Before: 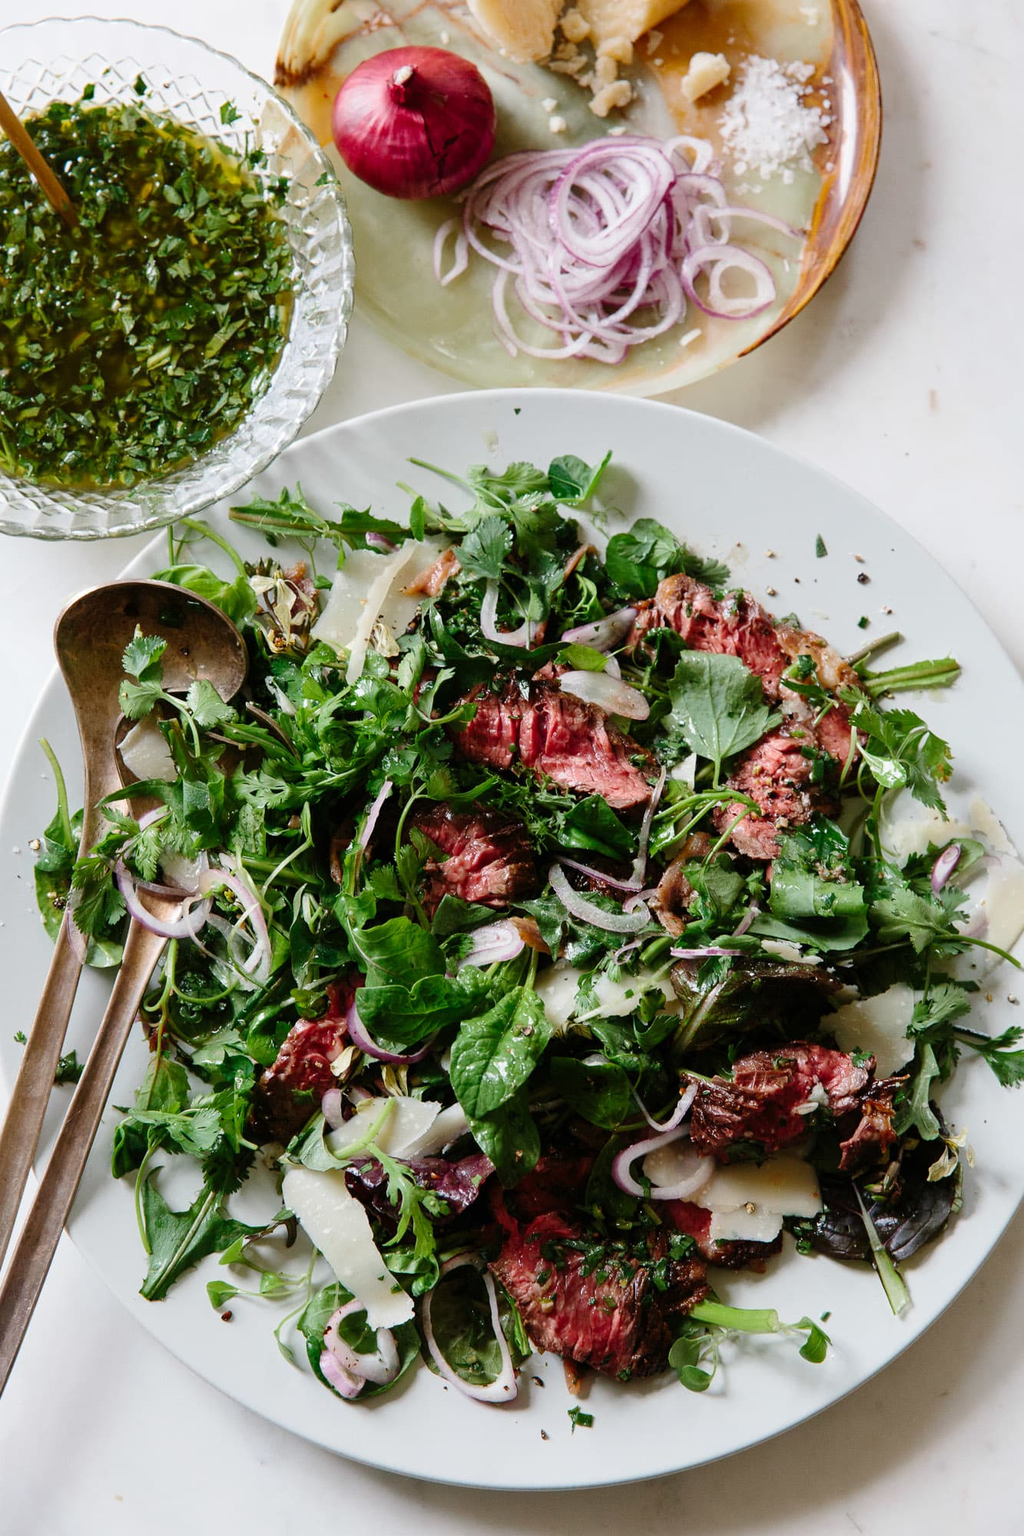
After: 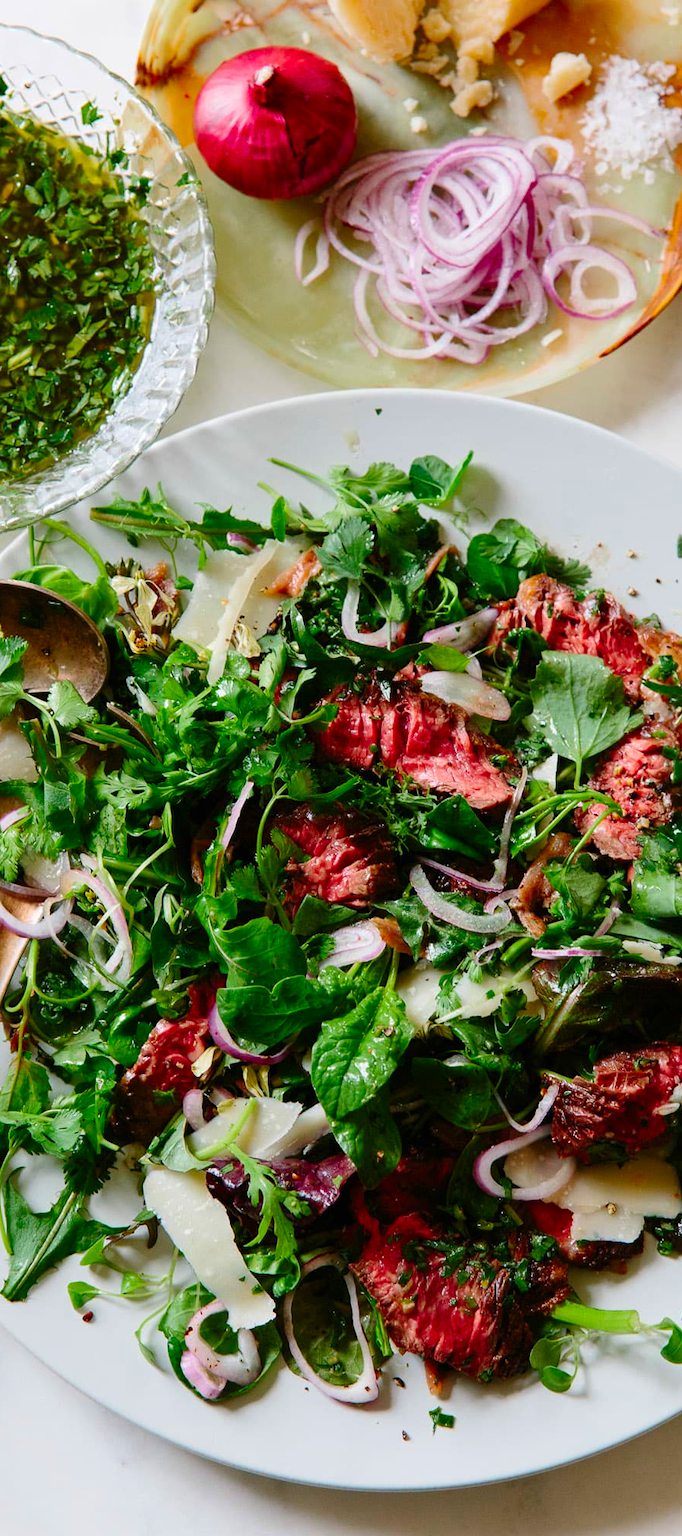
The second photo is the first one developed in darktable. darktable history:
contrast brightness saturation: saturation 0.49
crop and rotate: left 13.624%, right 19.72%
